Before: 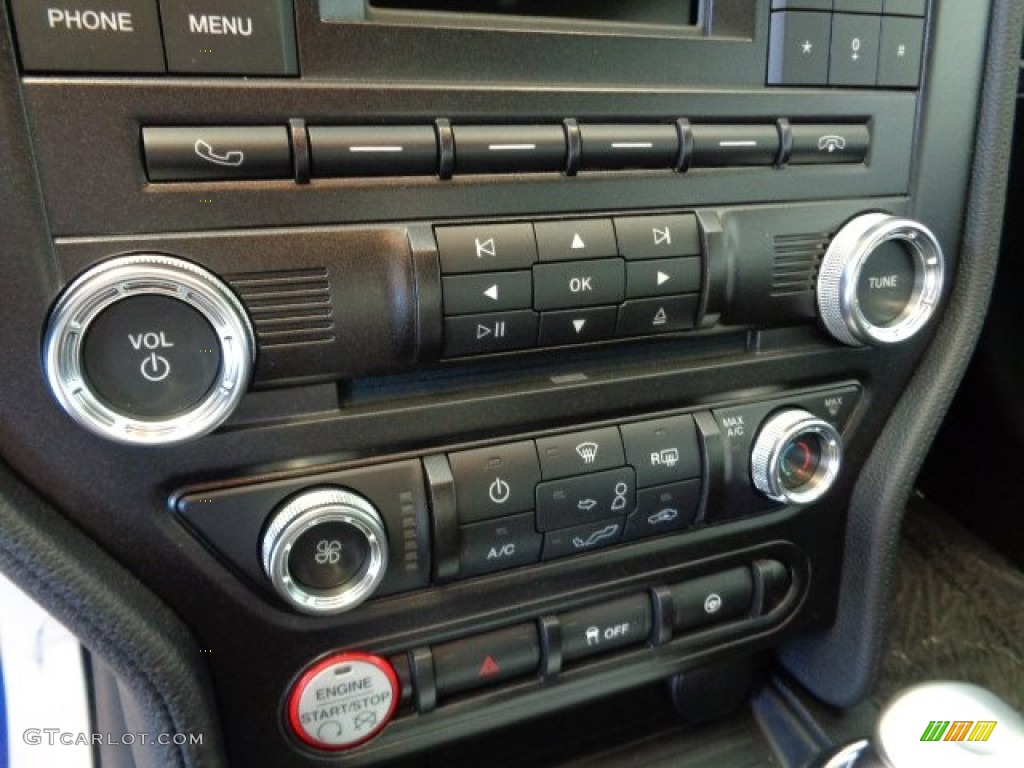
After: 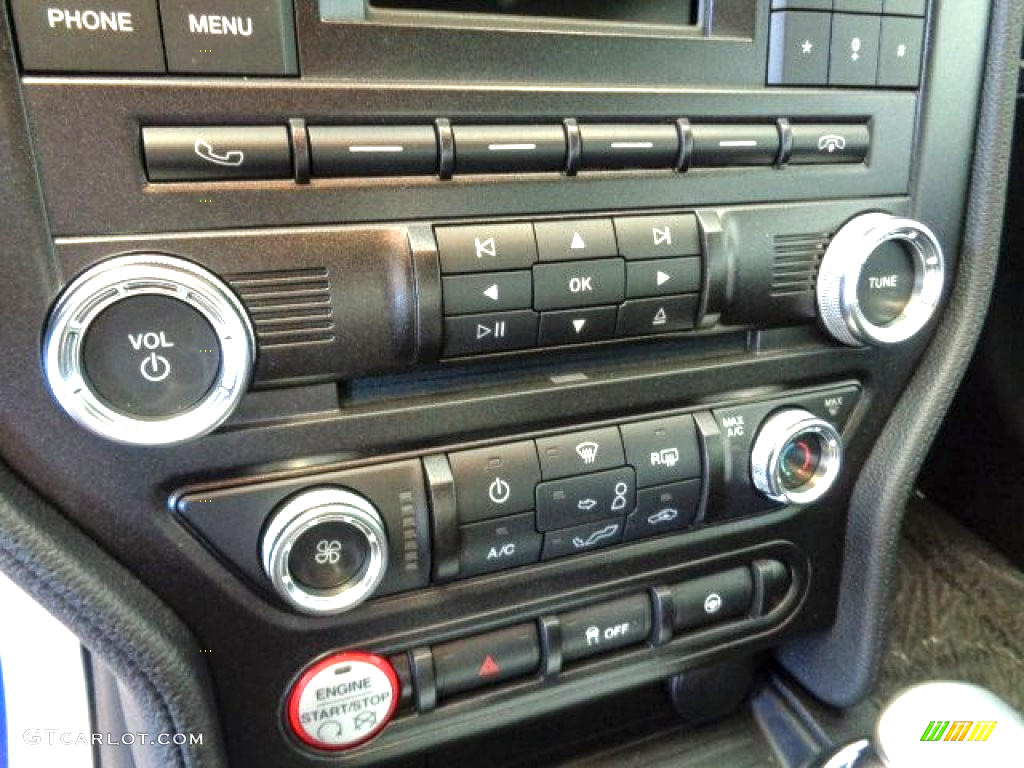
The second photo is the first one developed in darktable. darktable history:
local contrast: on, module defaults
exposure: black level correction 0, exposure 1 EV, compensate highlight preservation false
